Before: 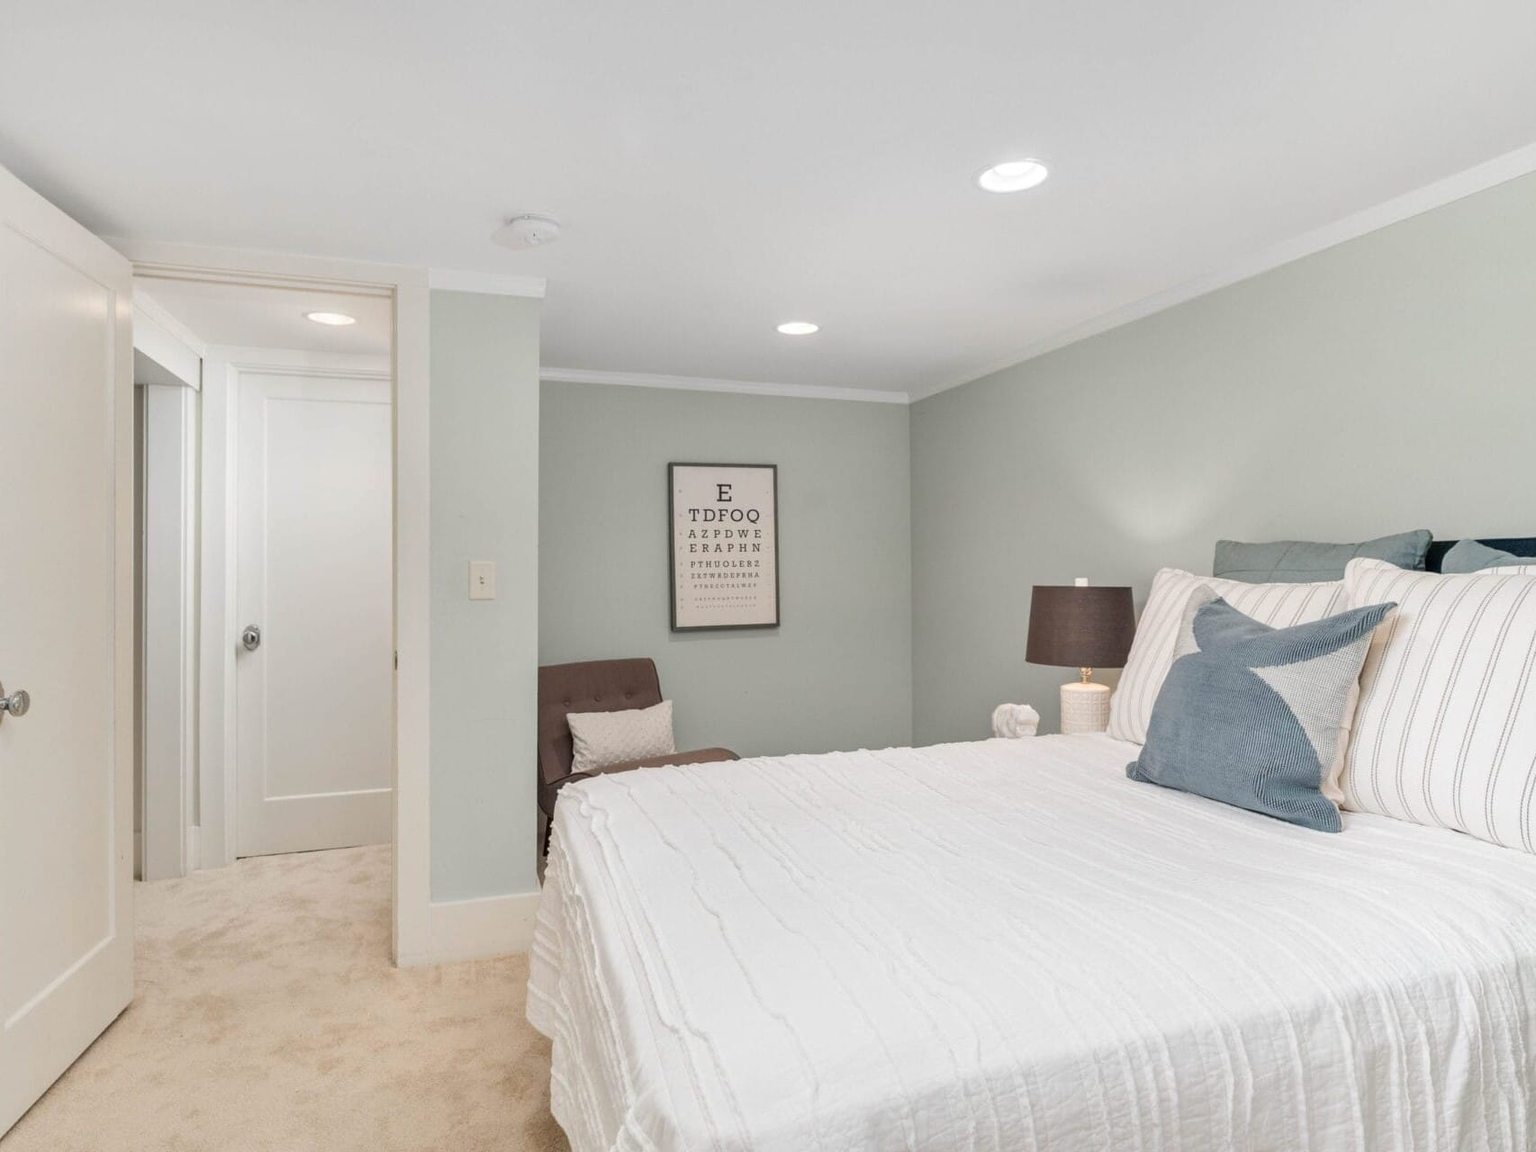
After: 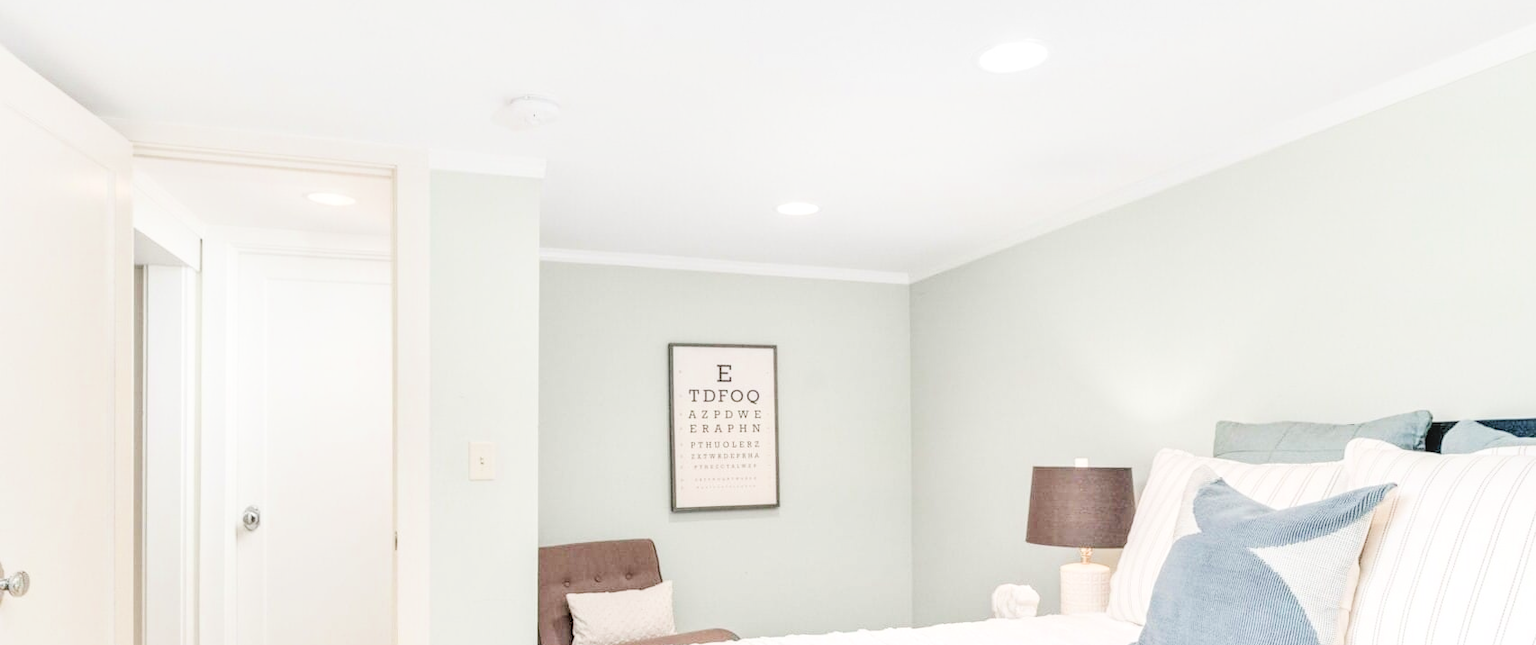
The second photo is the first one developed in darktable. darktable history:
exposure: exposure 2.006 EV, compensate highlight preservation false
local contrast: highlights 63%, detail 143%, midtone range 0.43
crop and rotate: top 10.43%, bottom 33.55%
filmic rgb: black relative exposure -4.18 EV, white relative exposure 5.12 EV, hardness 2.16, contrast 1.162
